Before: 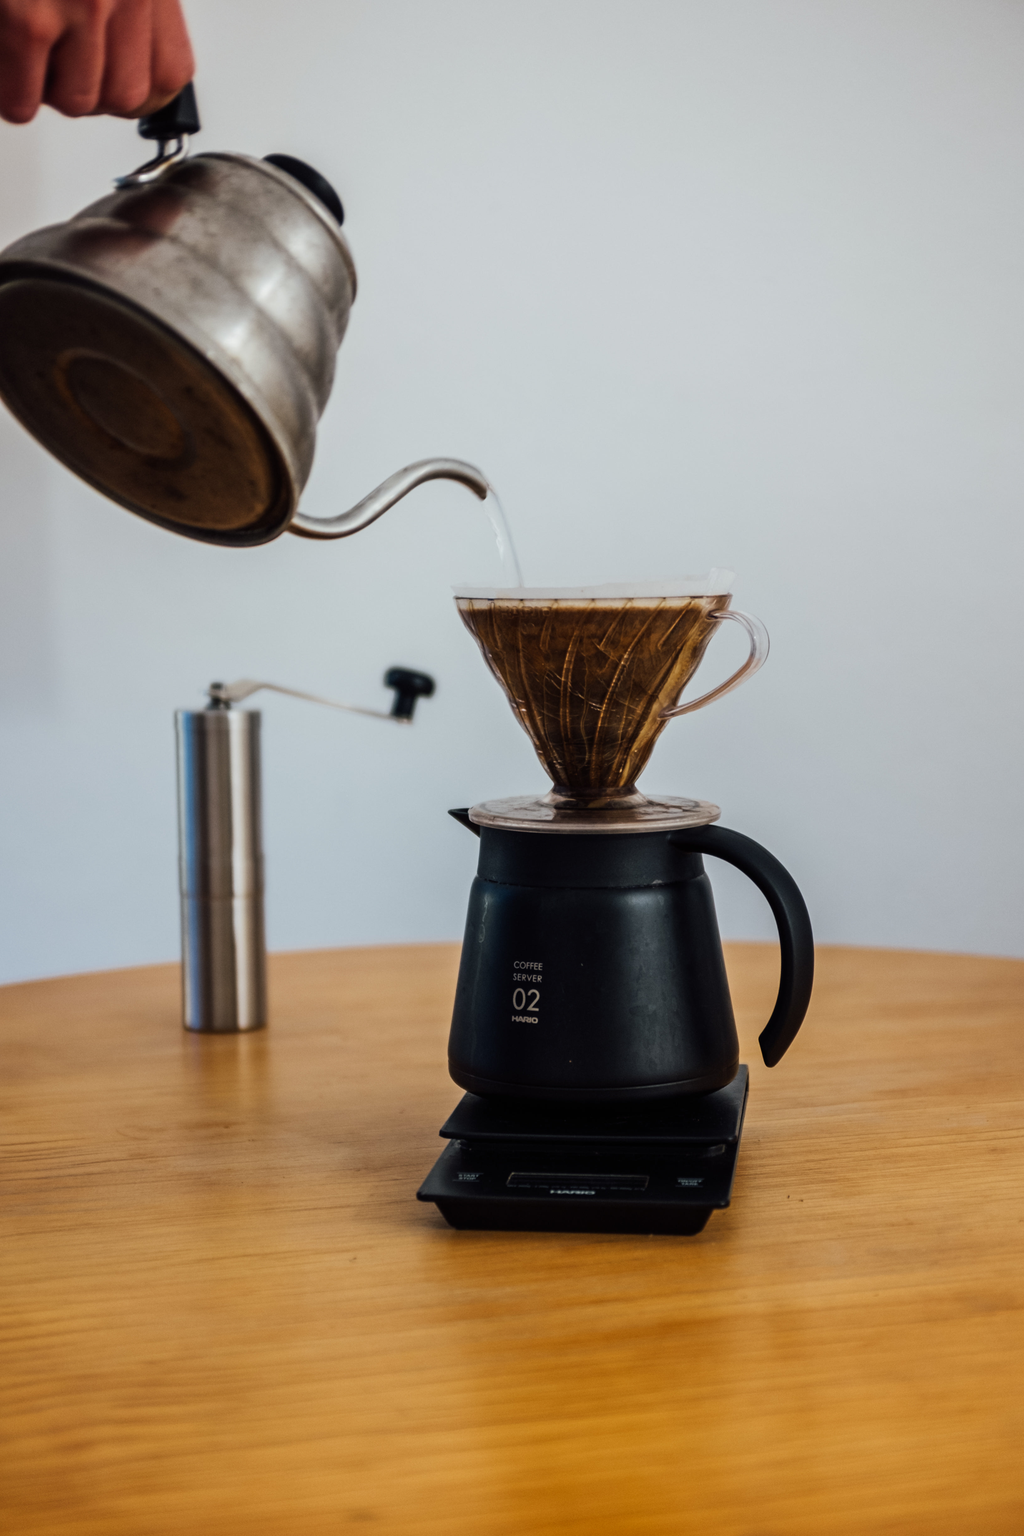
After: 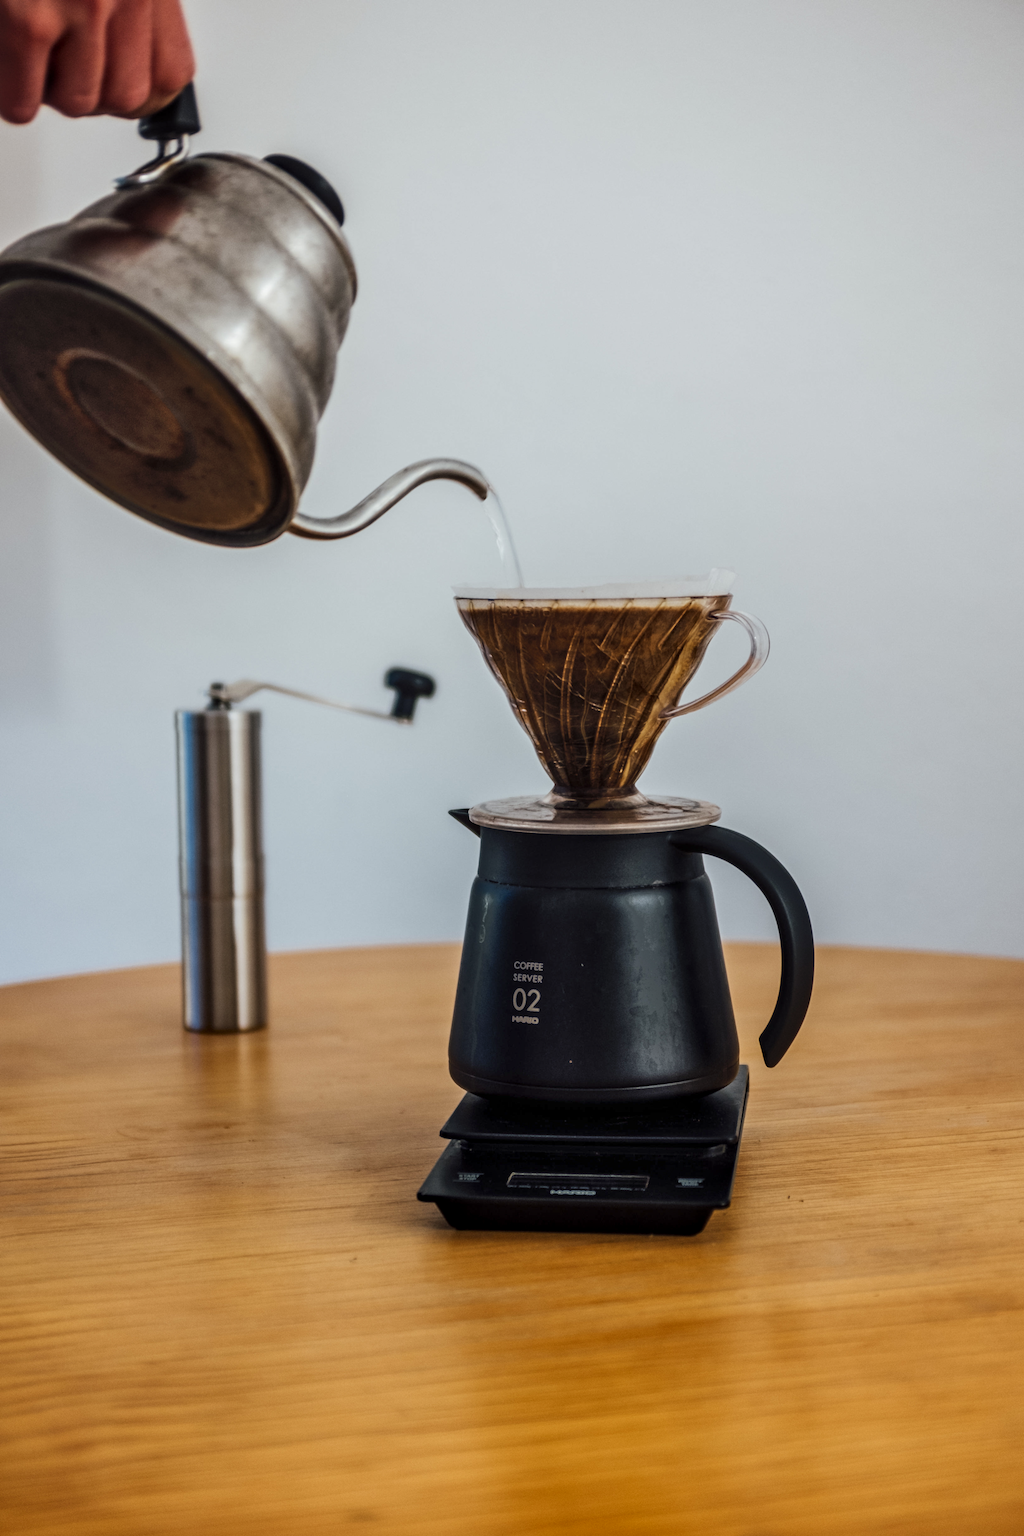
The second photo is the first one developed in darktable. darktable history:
shadows and highlights: shadows 62.47, white point adjustment 0.484, highlights -33.86, compress 83.82%
local contrast: on, module defaults
